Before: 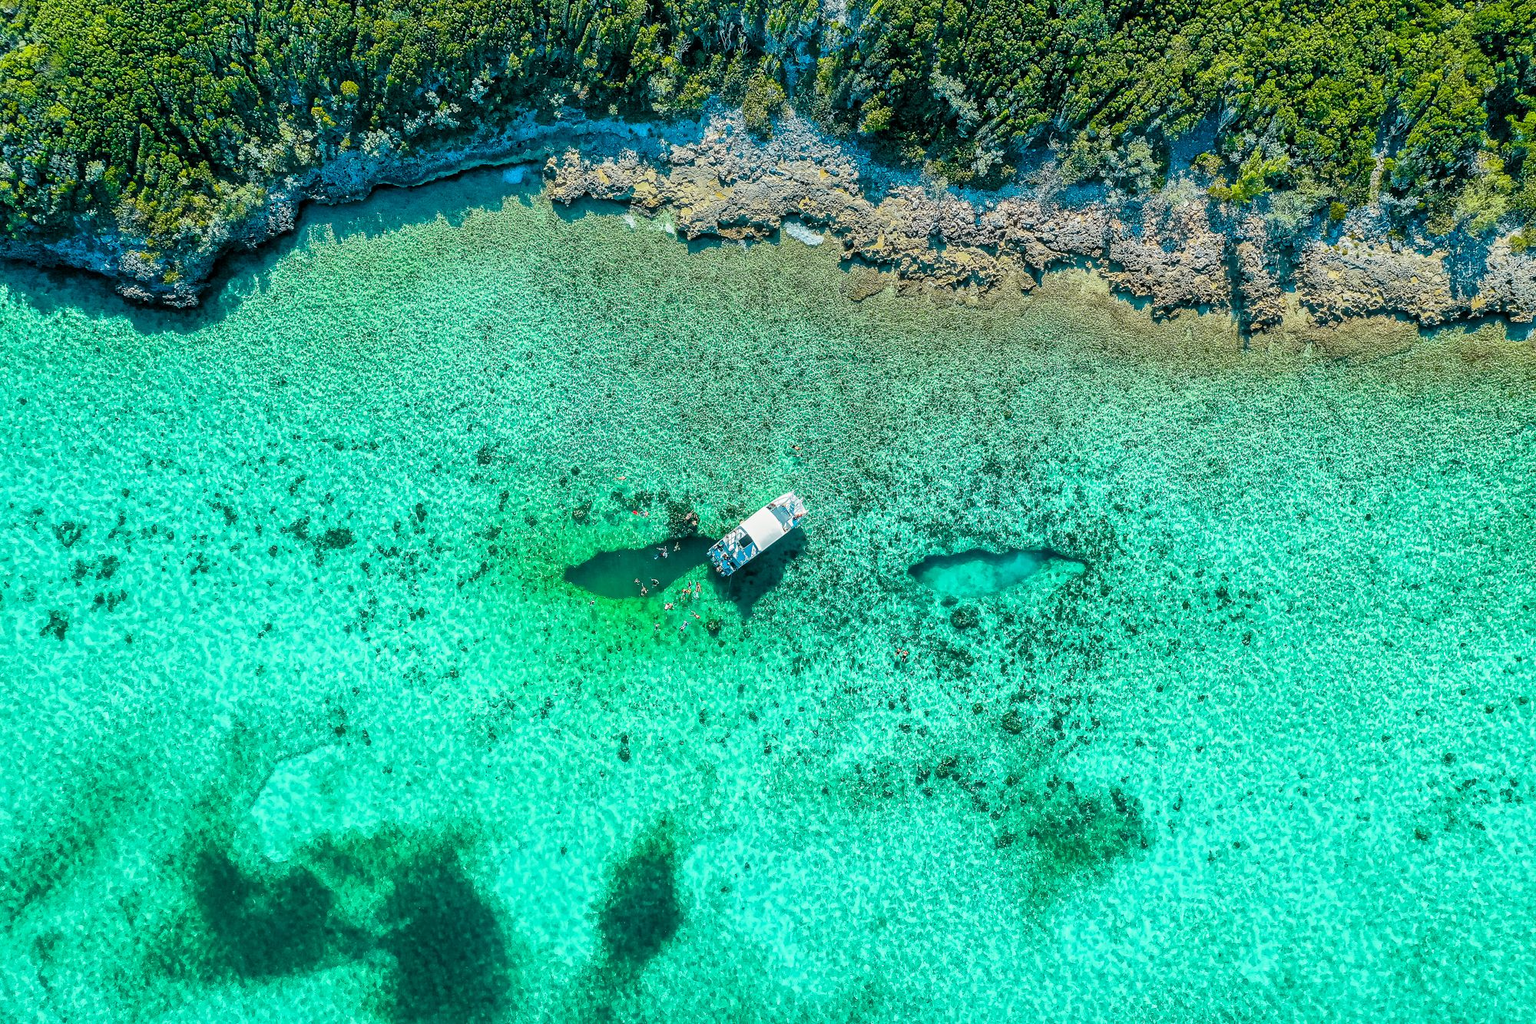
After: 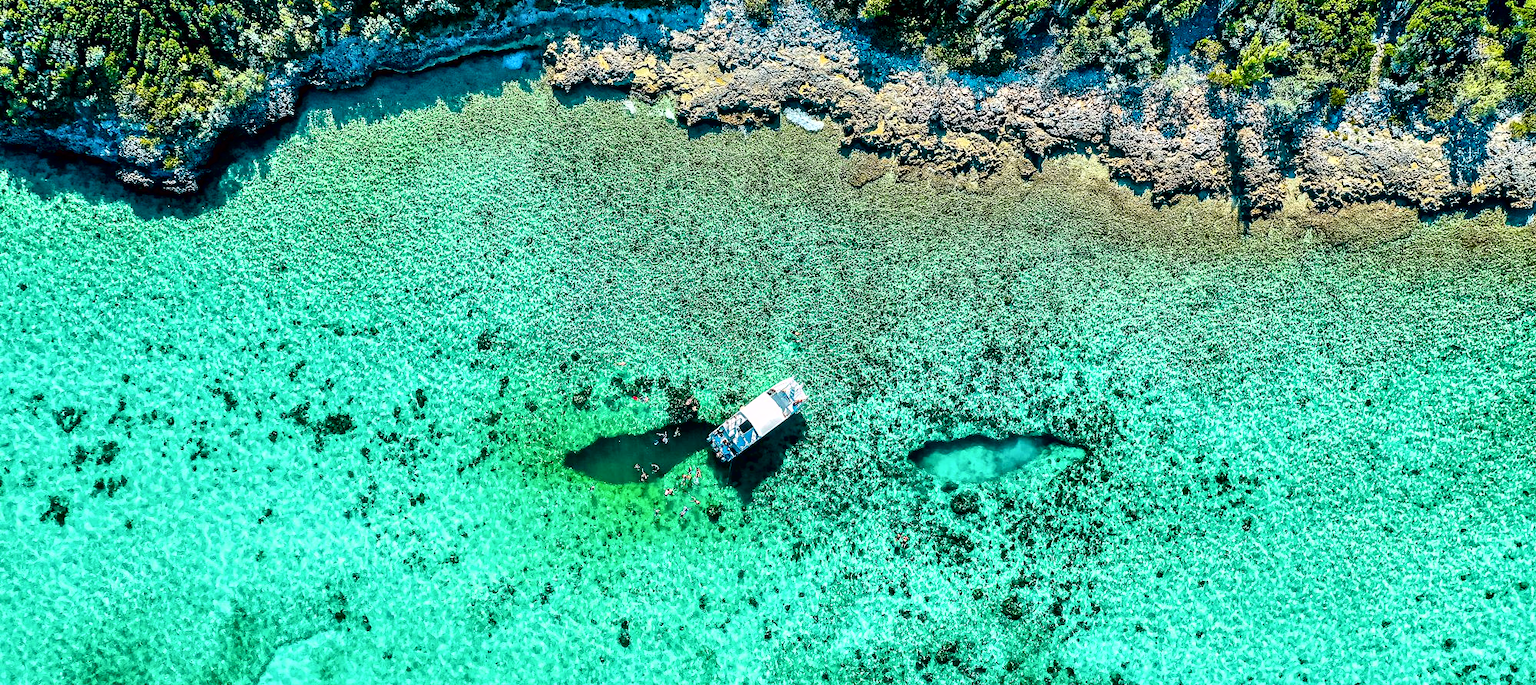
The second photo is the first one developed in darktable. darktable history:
contrast equalizer: y [[0.6 ×6], [0.55 ×6], [0 ×6], [0 ×6], [0 ×6]]
crop: top 11.18%, bottom 21.854%
shadows and highlights: shadows -29.5, highlights 30.02
